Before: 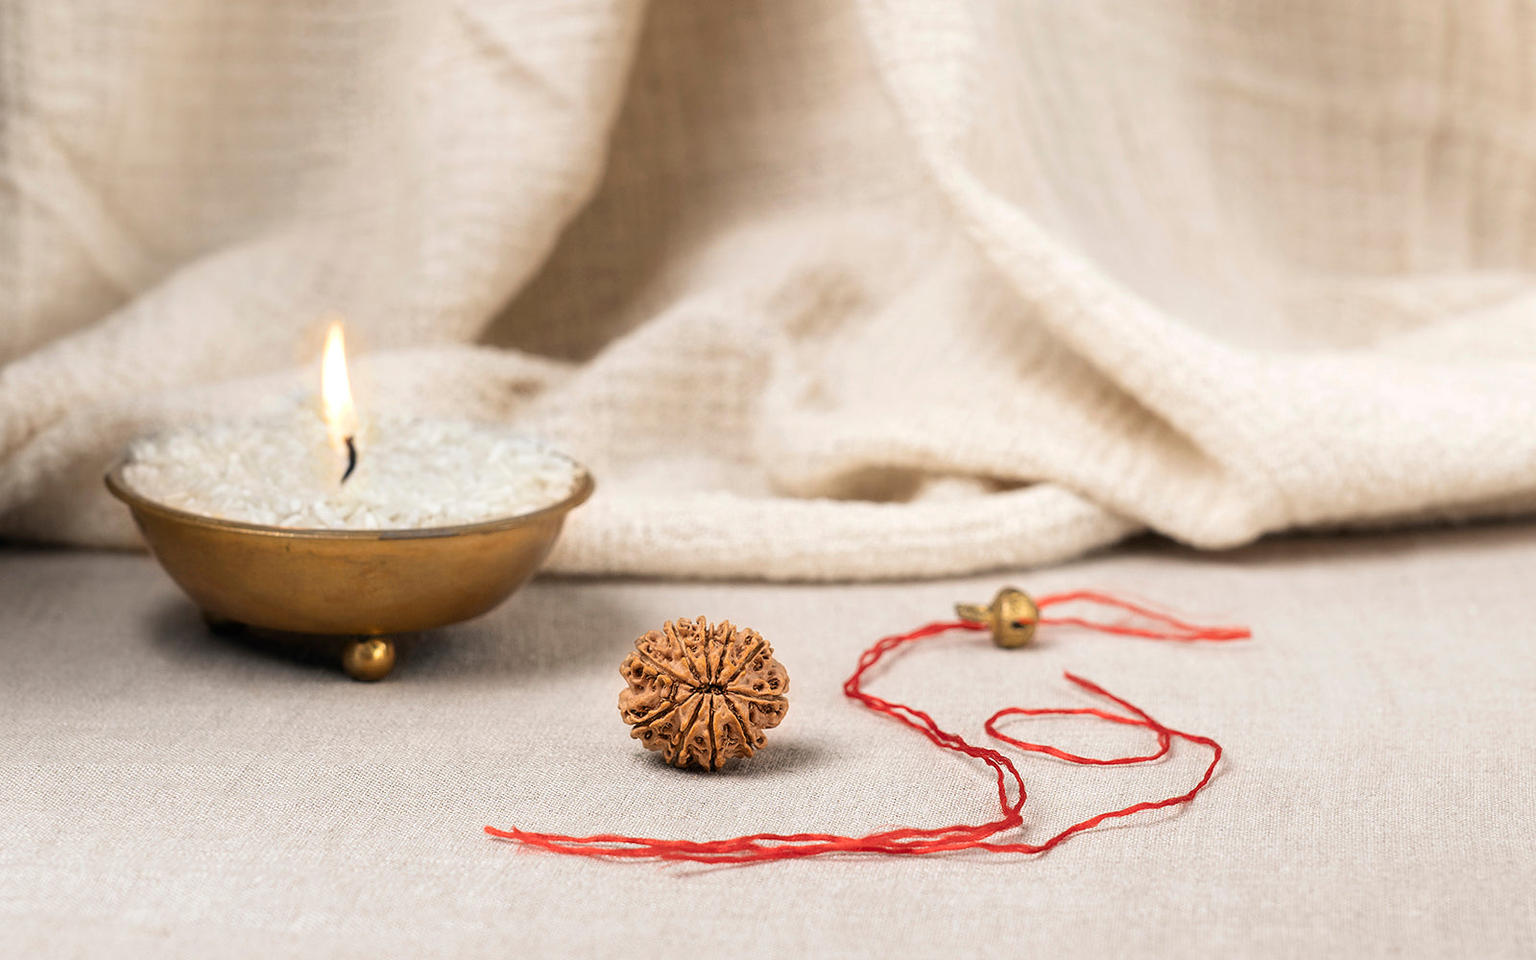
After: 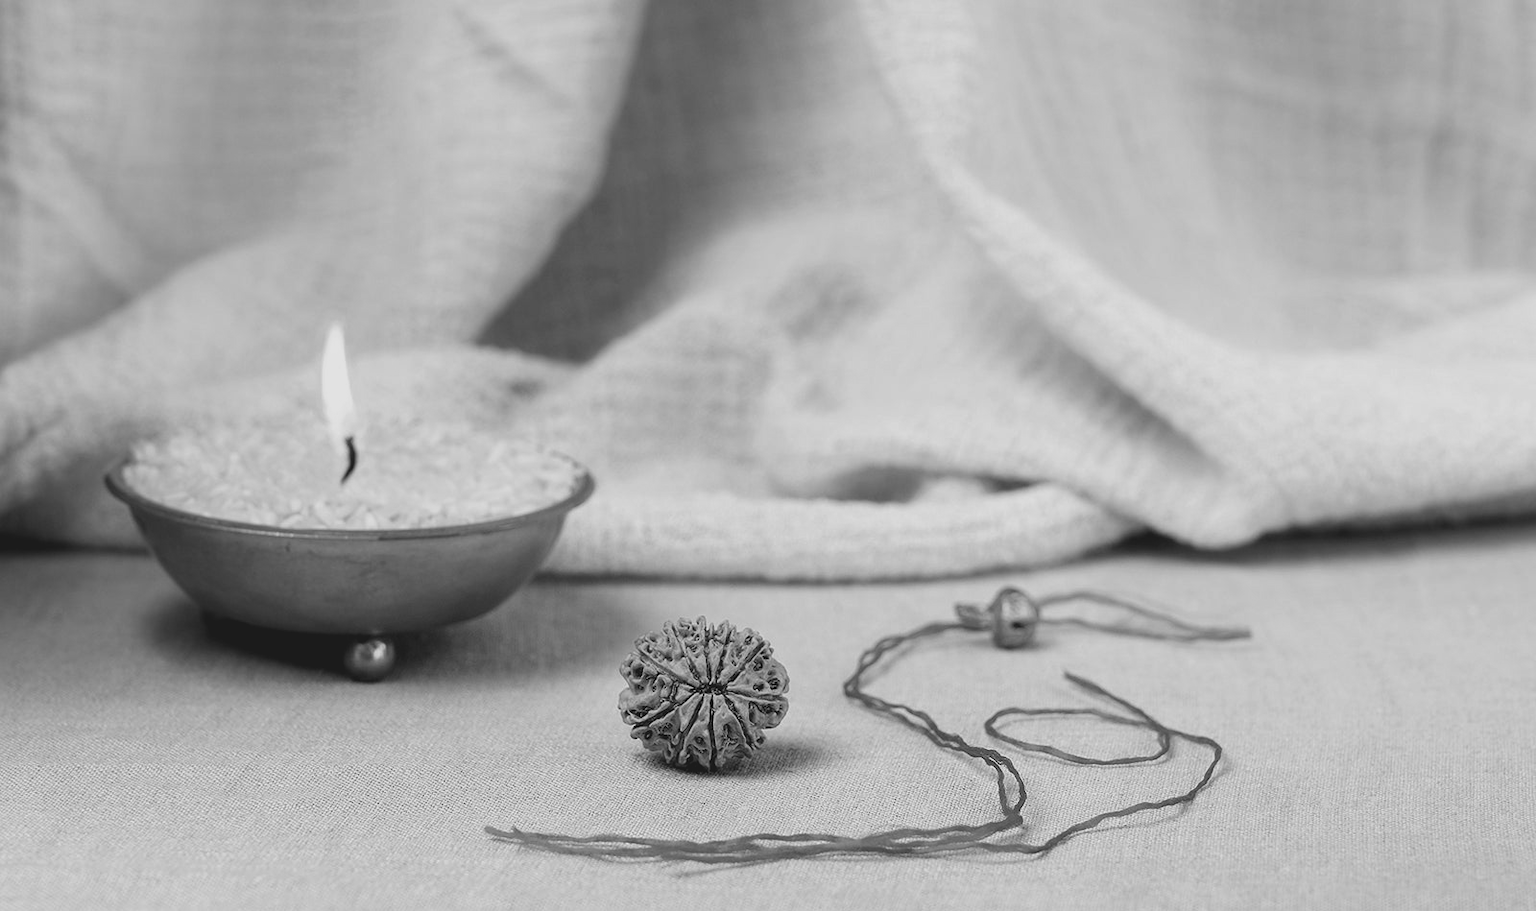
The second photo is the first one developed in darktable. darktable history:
rgb curve: curves: ch0 [(0.123, 0.061) (0.995, 0.887)]; ch1 [(0.06, 0.116) (1, 0.906)]; ch2 [(0, 0) (0.824, 0.69) (1, 1)], mode RGB, independent channels, compensate middle gray true
monochrome: a -6.99, b 35.61, size 1.4
color correction: highlights a* -20.08, highlights b* 9.8, shadows a* -20.4, shadows b* -10.76
crop and rotate: top 0%, bottom 5.097%
